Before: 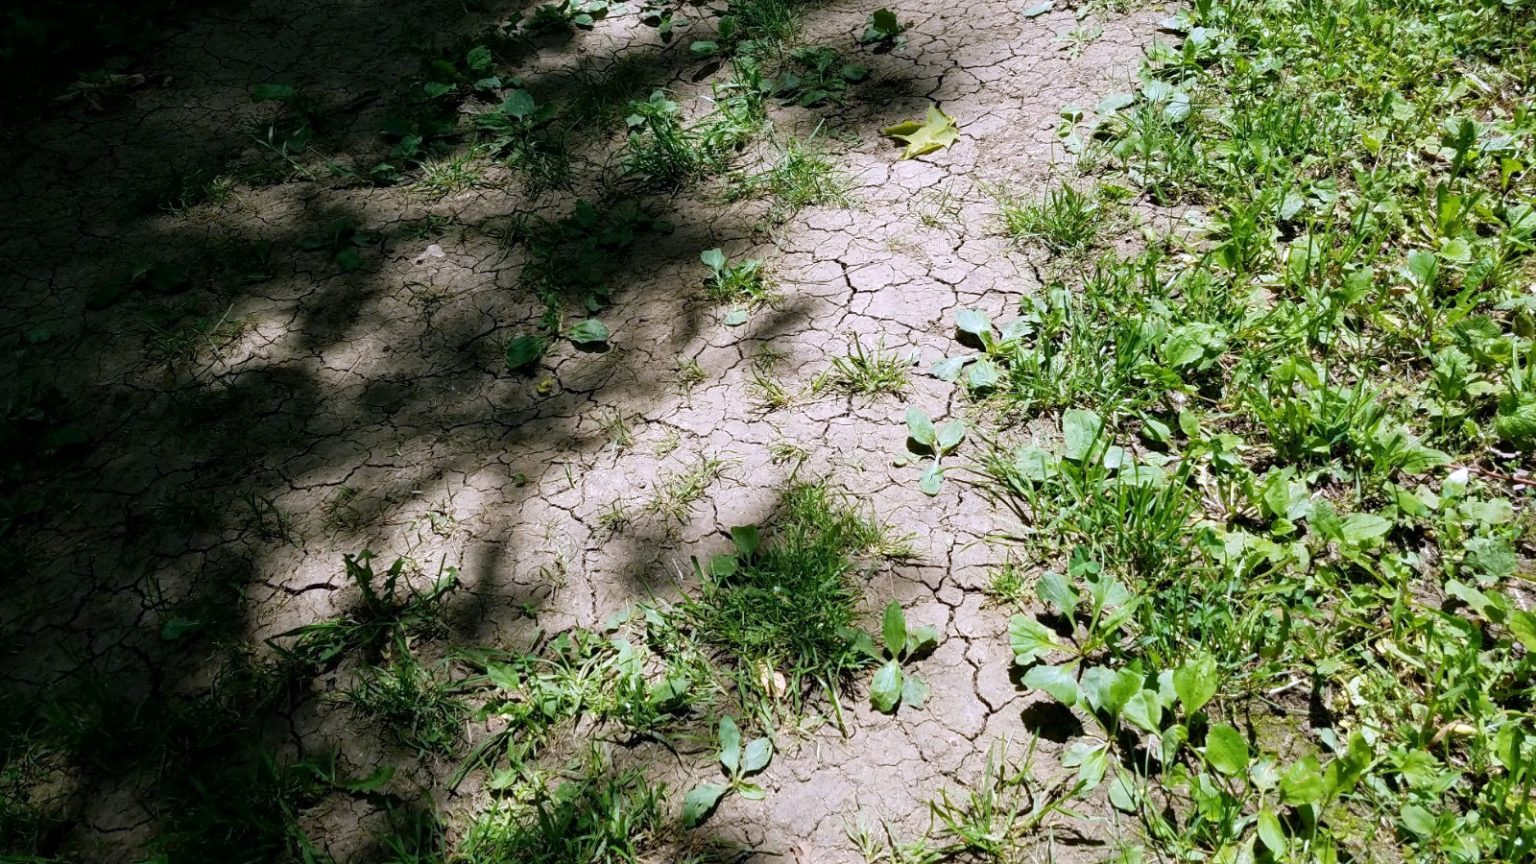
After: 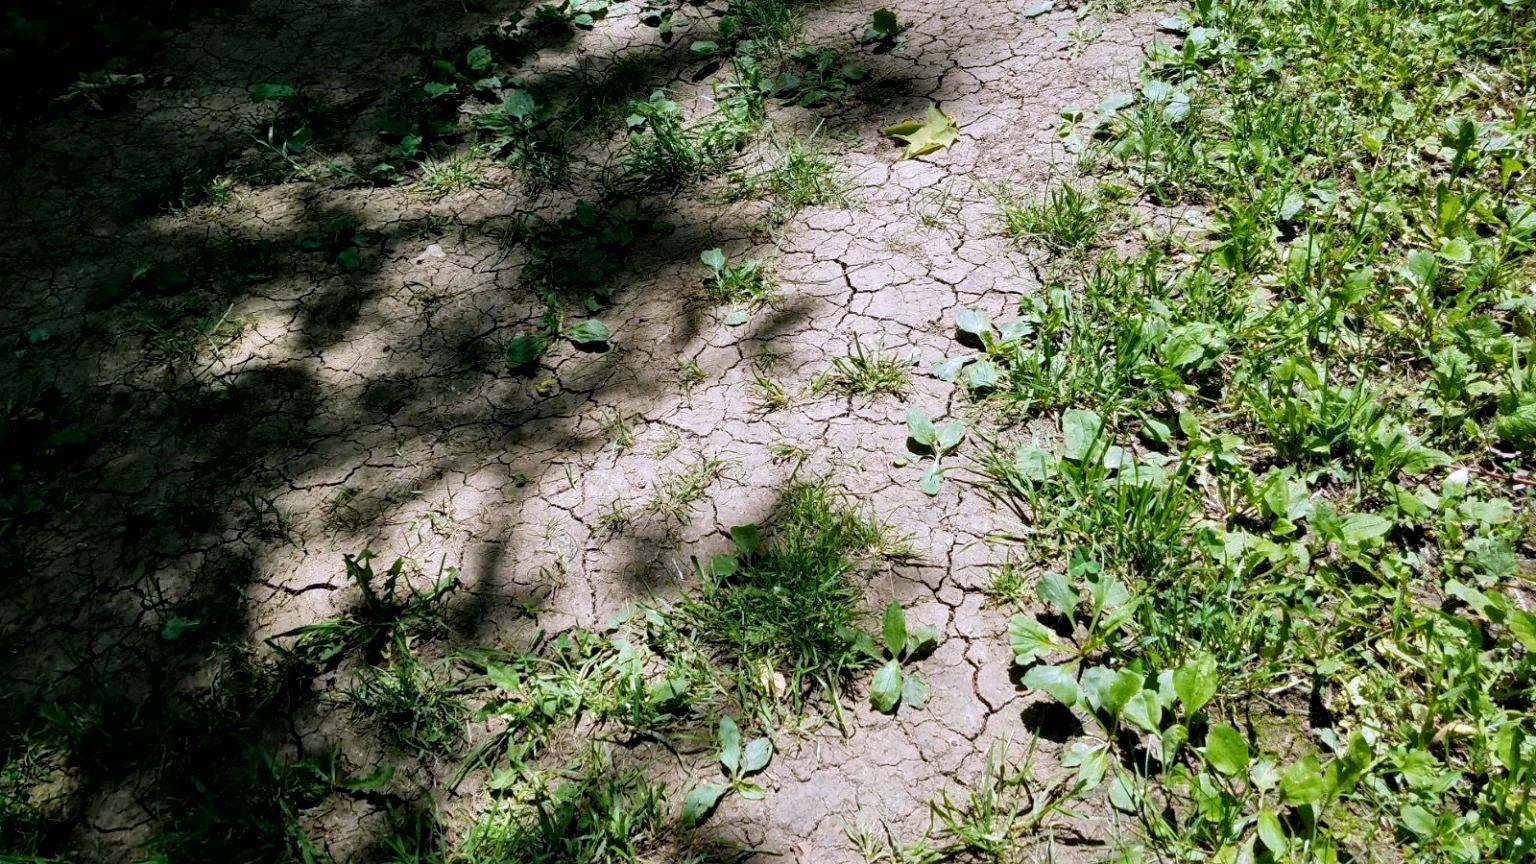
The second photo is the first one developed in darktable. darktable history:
shadows and highlights: radius 262.38, soften with gaussian
local contrast: mode bilateral grid, contrast 30, coarseness 24, midtone range 0.2
exposure: black level correction 0.002, exposure -0.097 EV, compensate highlight preservation false
